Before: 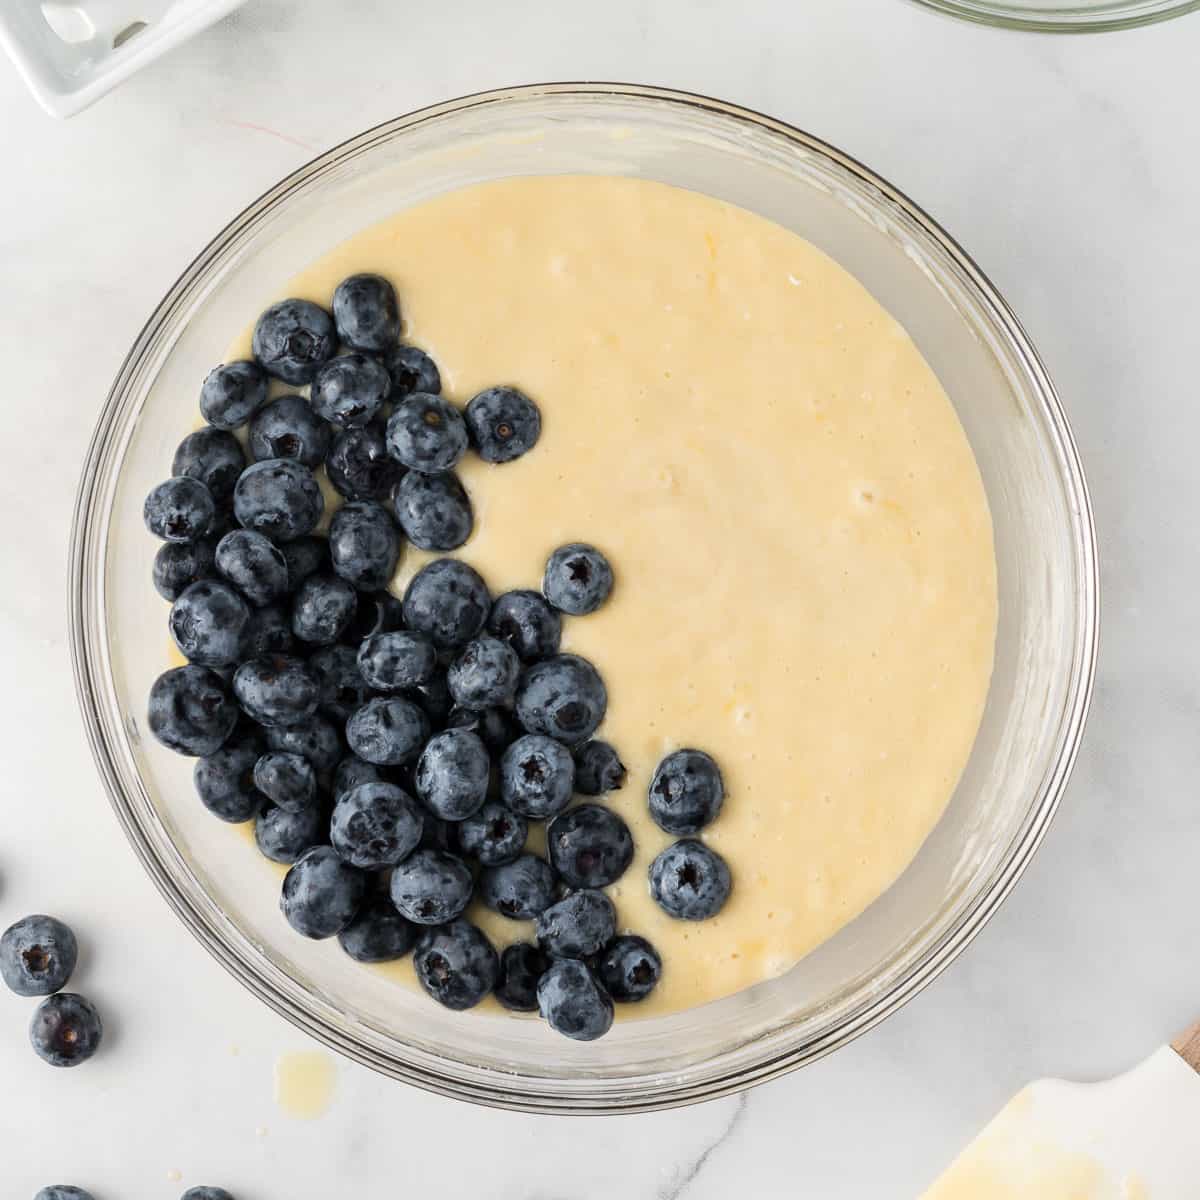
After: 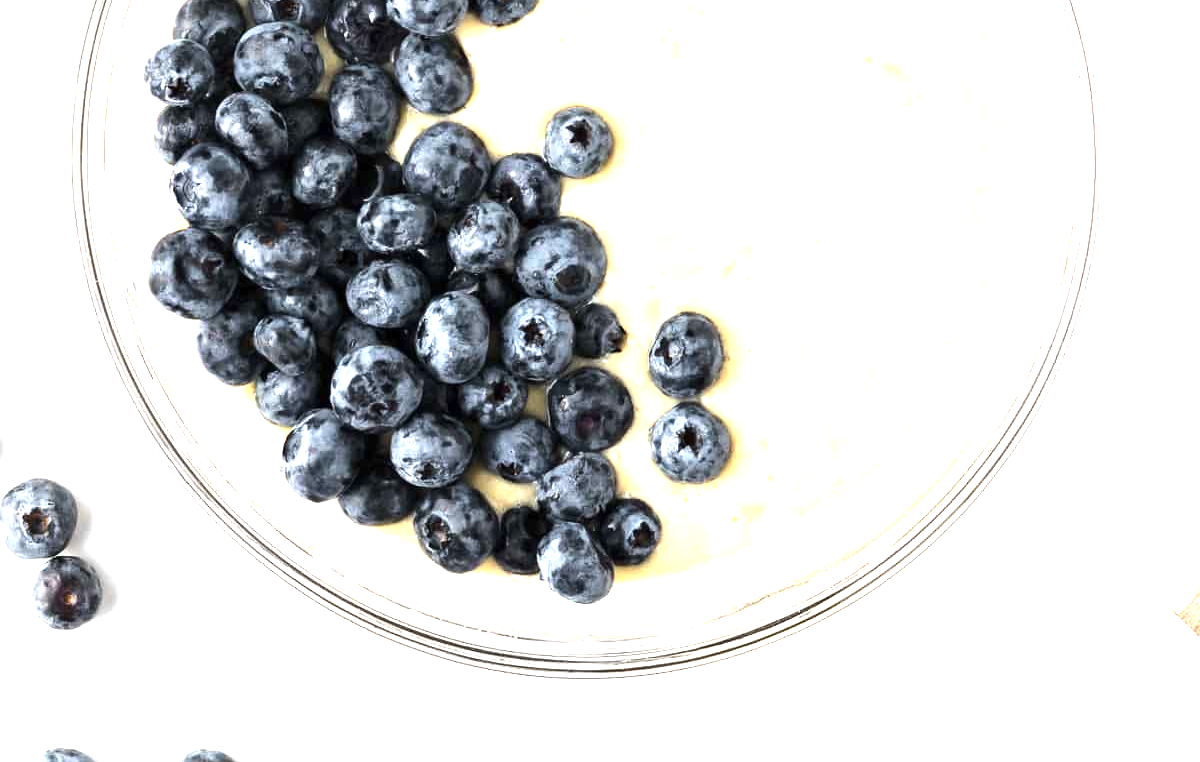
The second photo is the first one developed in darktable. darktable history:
exposure: black level correction 0, exposure 1.2 EV, compensate highlight preservation false
tone equalizer: -8 EV -0.417 EV, -7 EV -0.389 EV, -6 EV -0.333 EV, -5 EV -0.222 EV, -3 EV 0.222 EV, -2 EV 0.333 EV, -1 EV 0.389 EV, +0 EV 0.417 EV, edges refinement/feathering 500, mask exposure compensation -1.57 EV, preserve details no
crop and rotate: top 36.435%
